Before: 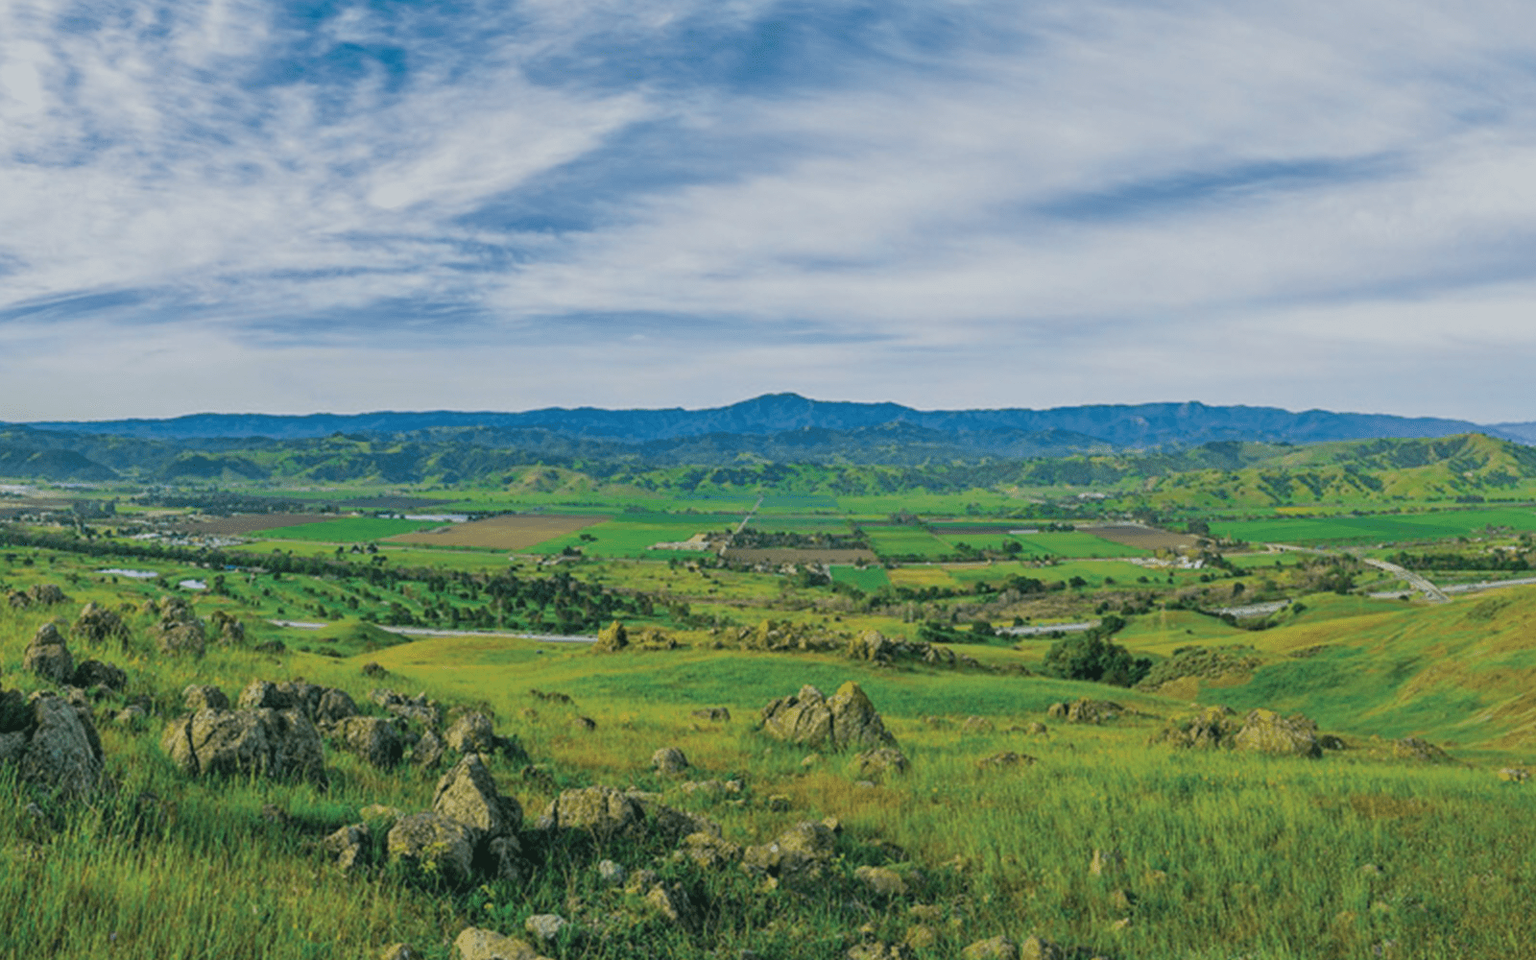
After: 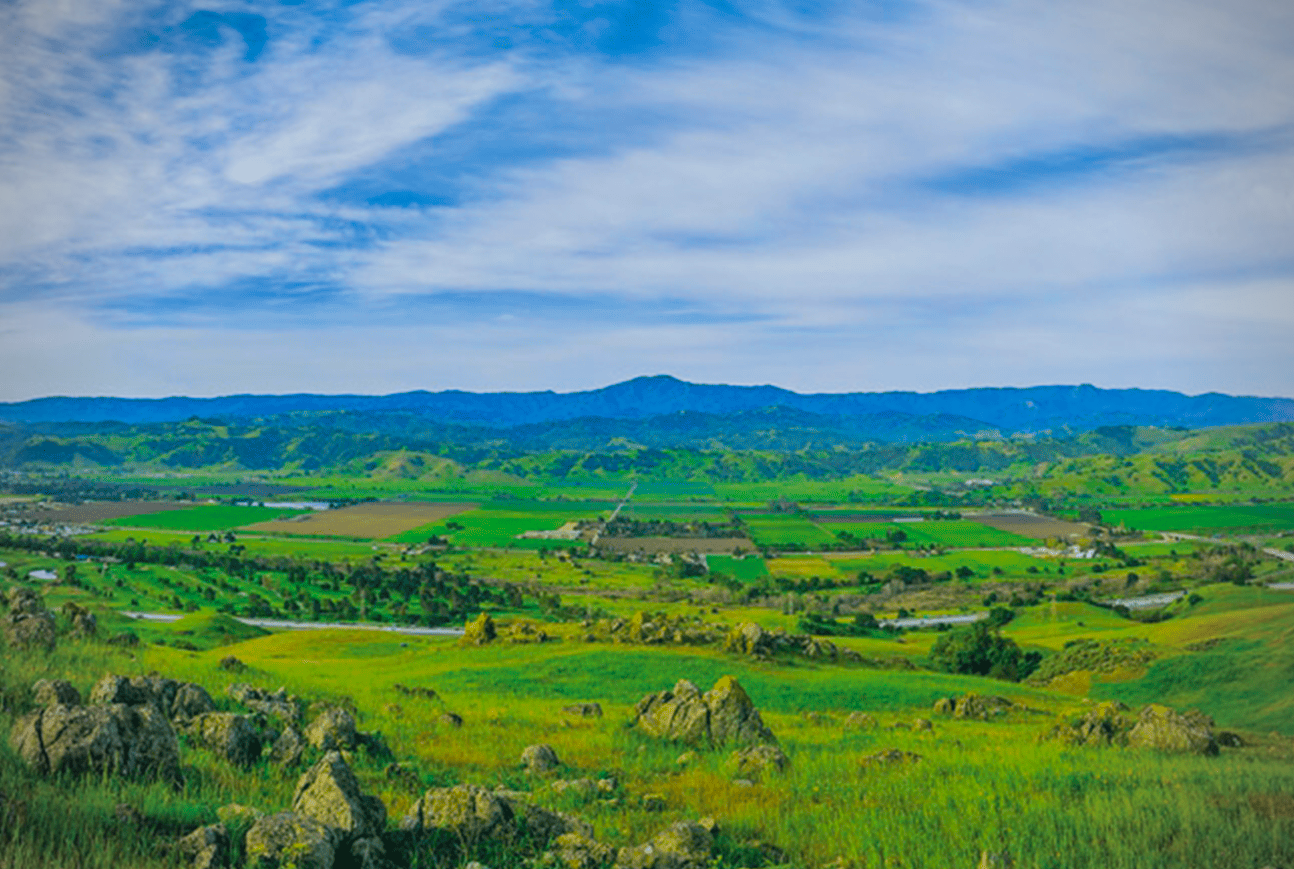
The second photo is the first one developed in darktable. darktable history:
white balance: red 0.976, blue 1.04
contrast brightness saturation: saturation 0.5
vignetting: on, module defaults
crop: left 9.929%, top 3.475%, right 9.188%, bottom 9.529%
